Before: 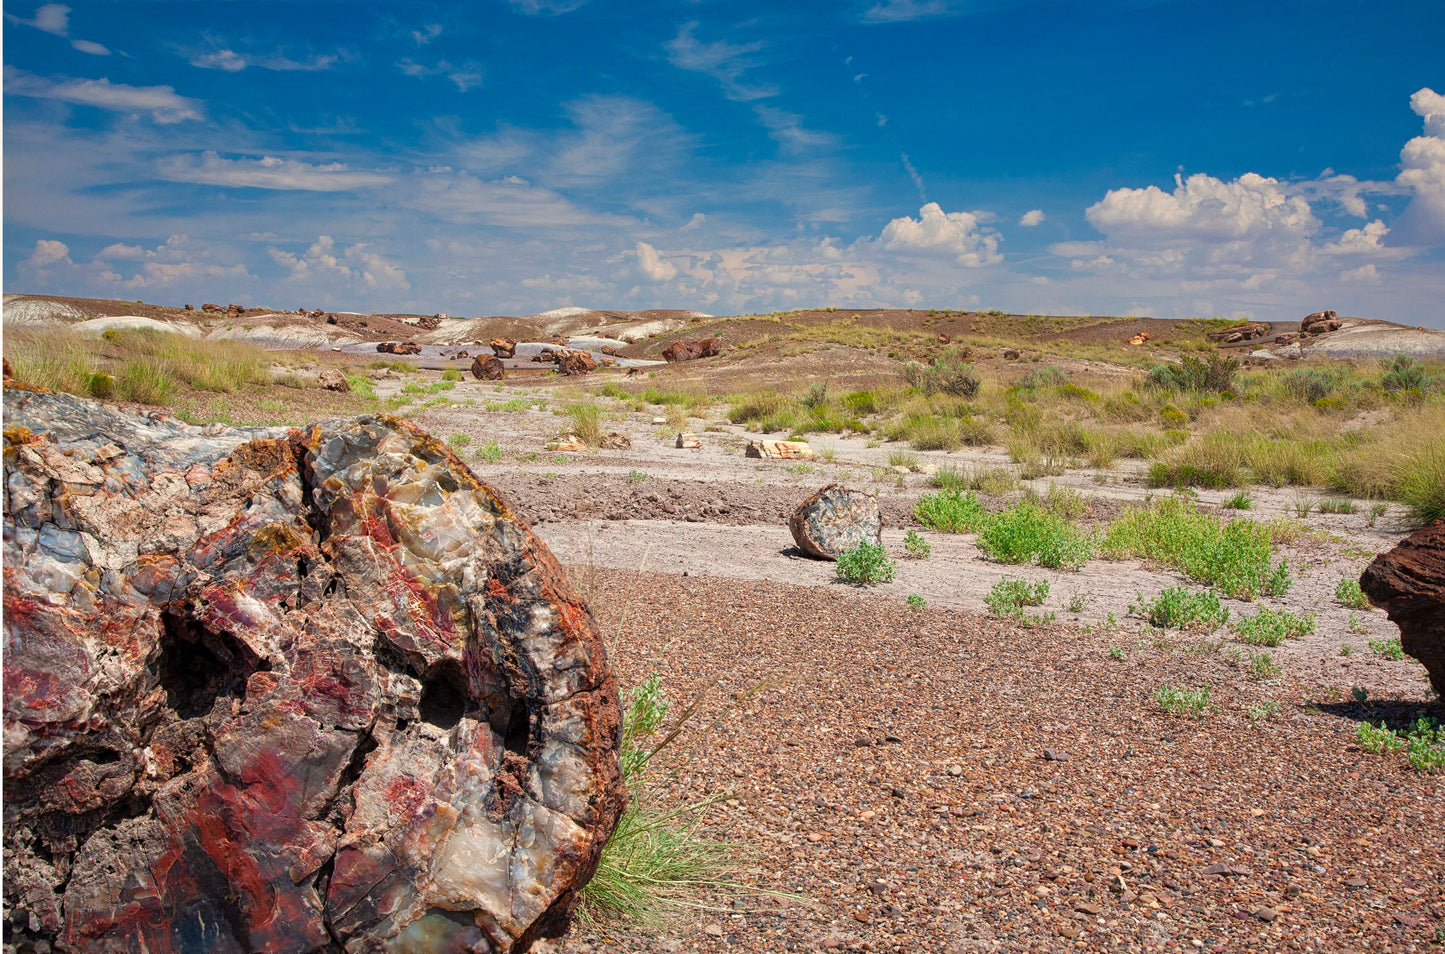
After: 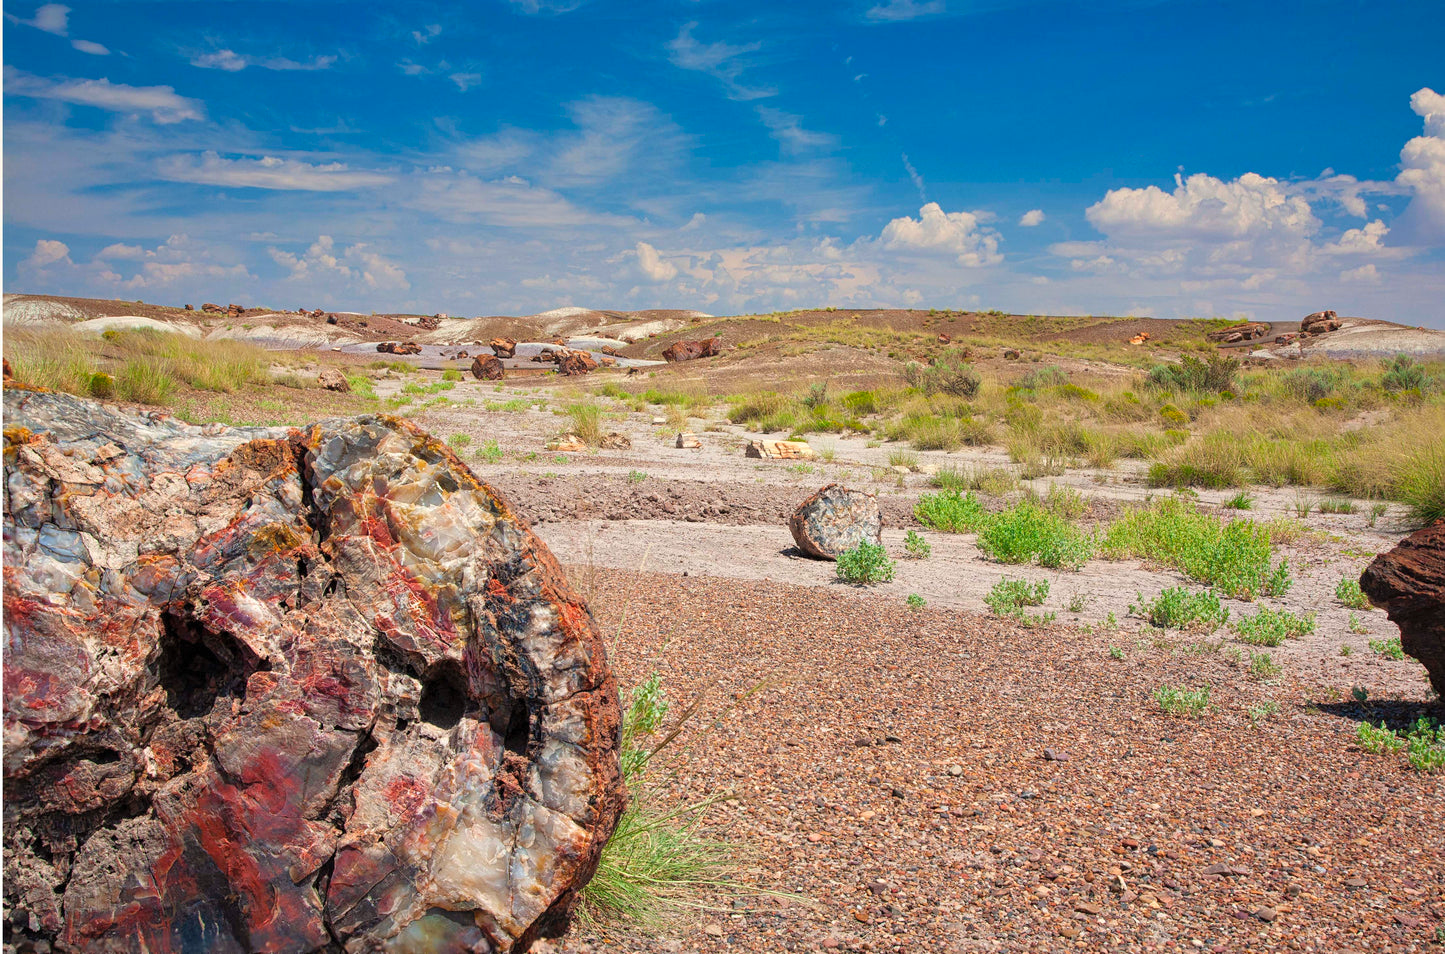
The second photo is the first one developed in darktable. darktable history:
contrast brightness saturation: contrast 0.033, brightness 0.07, saturation 0.128
